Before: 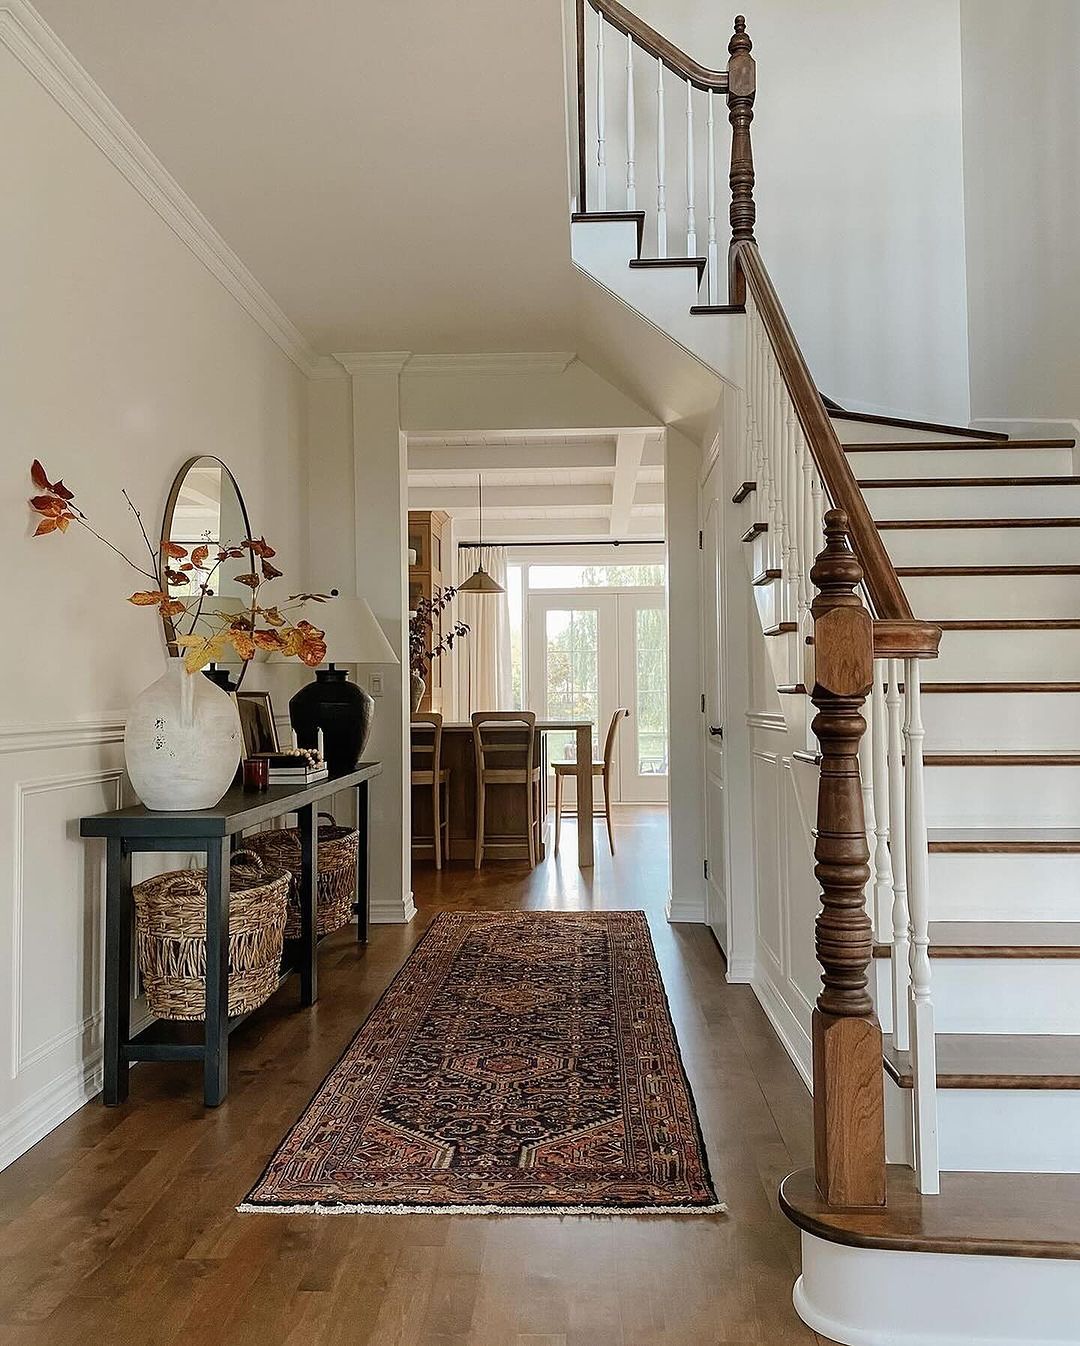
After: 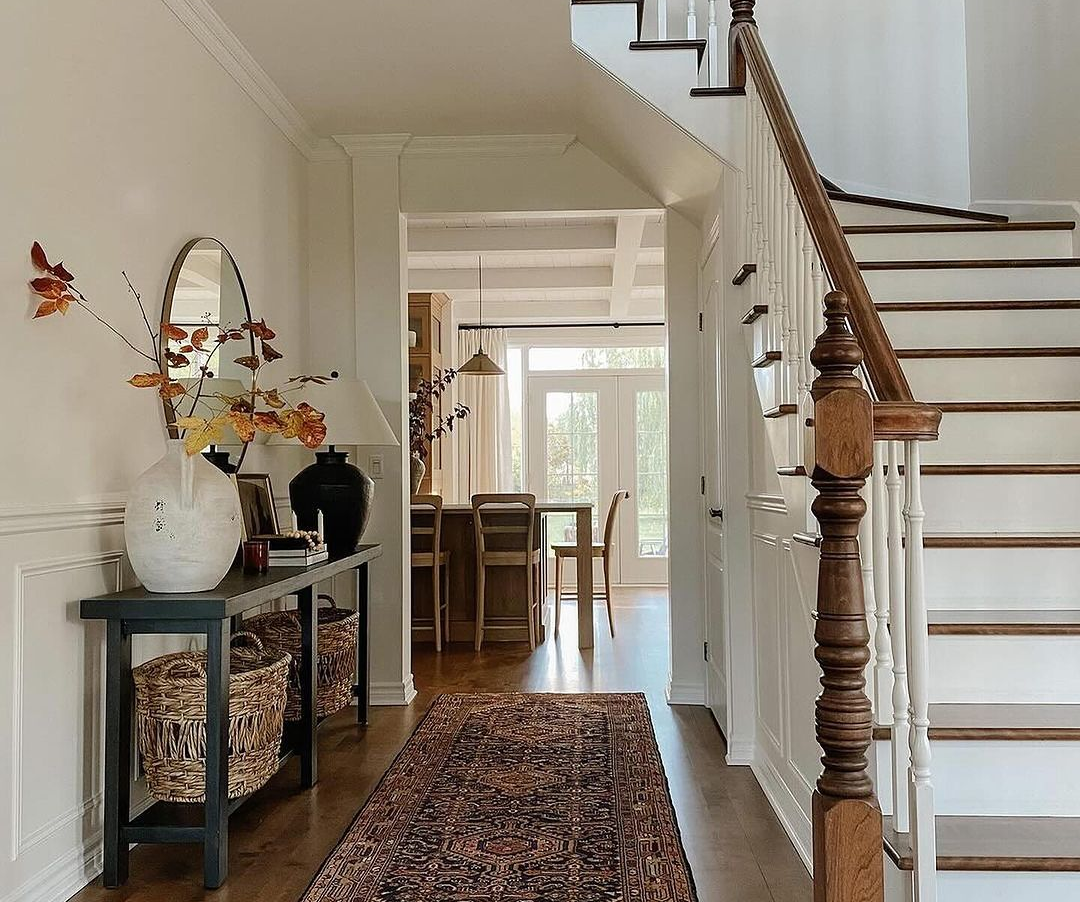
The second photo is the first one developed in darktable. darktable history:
crop: top 16.225%, bottom 16.694%
